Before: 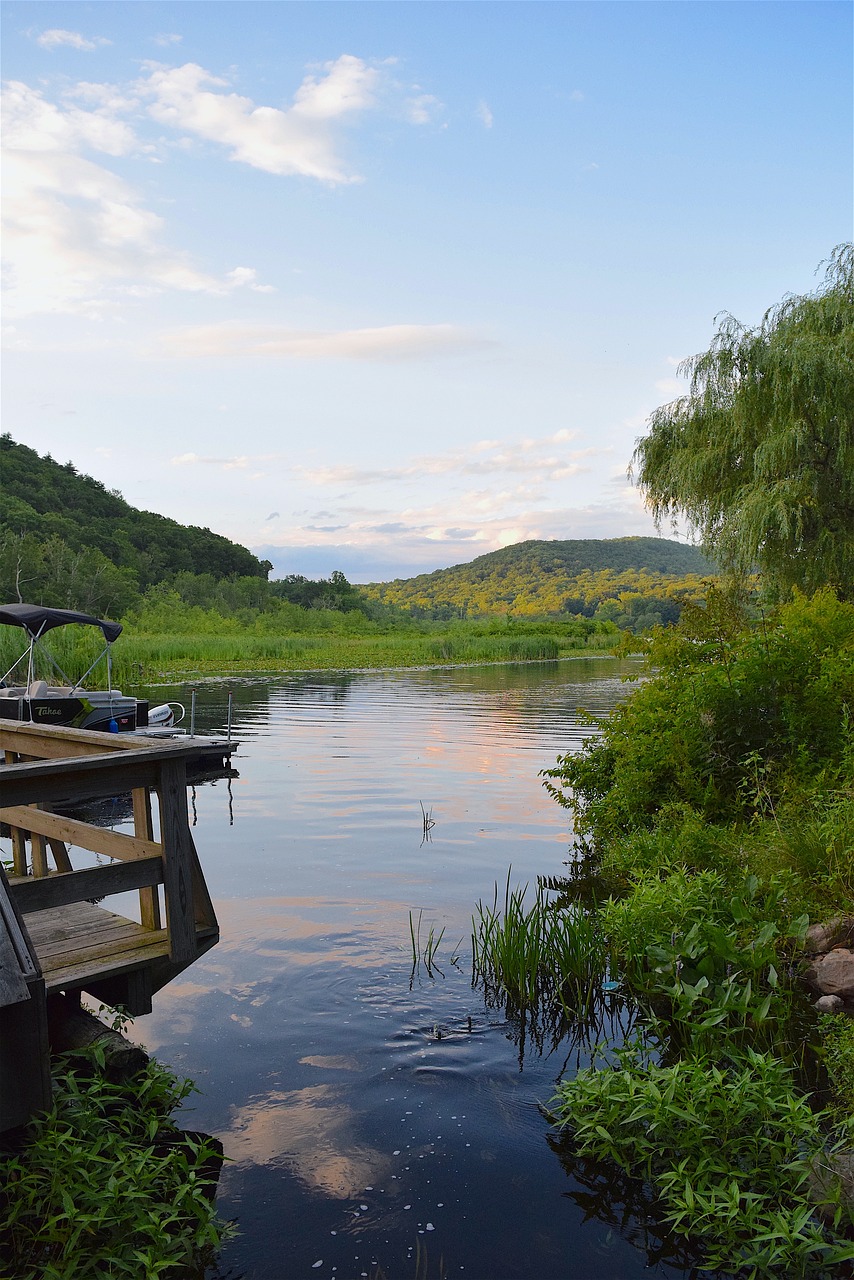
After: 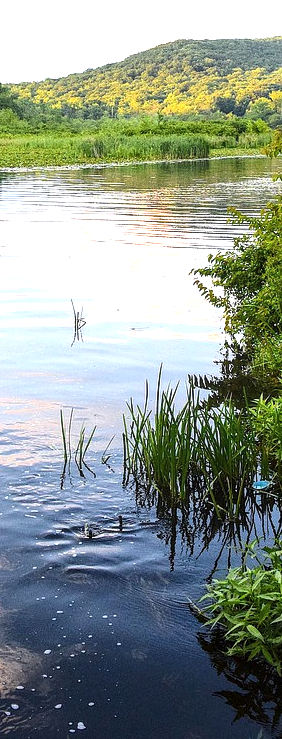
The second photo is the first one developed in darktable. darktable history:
exposure: black level correction 0, exposure 0.7 EV, compensate exposure bias true, compensate highlight preservation false
crop: left 40.878%, top 39.176%, right 25.993%, bottom 3.081%
local contrast: on, module defaults
tone equalizer: -8 EV -0.75 EV, -7 EV -0.7 EV, -6 EV -0.6 EV, -5 EV -0.4 EV, -3 EV 0.4 EV, -2 EV 0.6 EV, -1 EV 0.7 EV, +0 EV 0.75 EV, edges refinement/feathering 500, mask exposure compensation -1.57 EV, preserve details no
